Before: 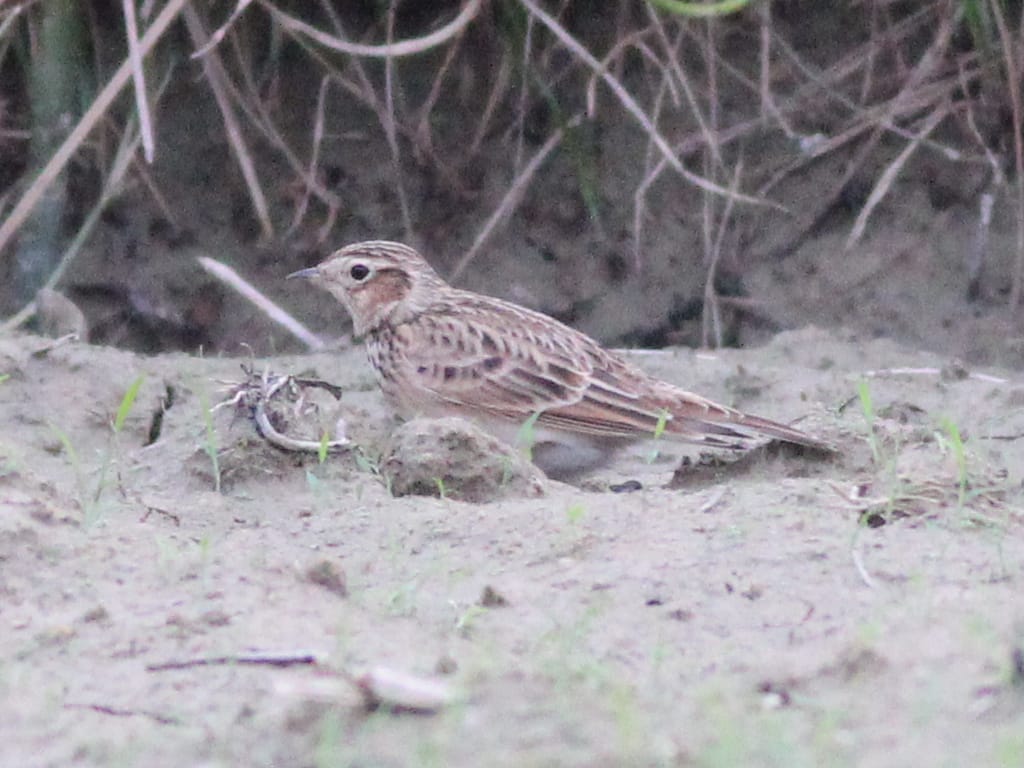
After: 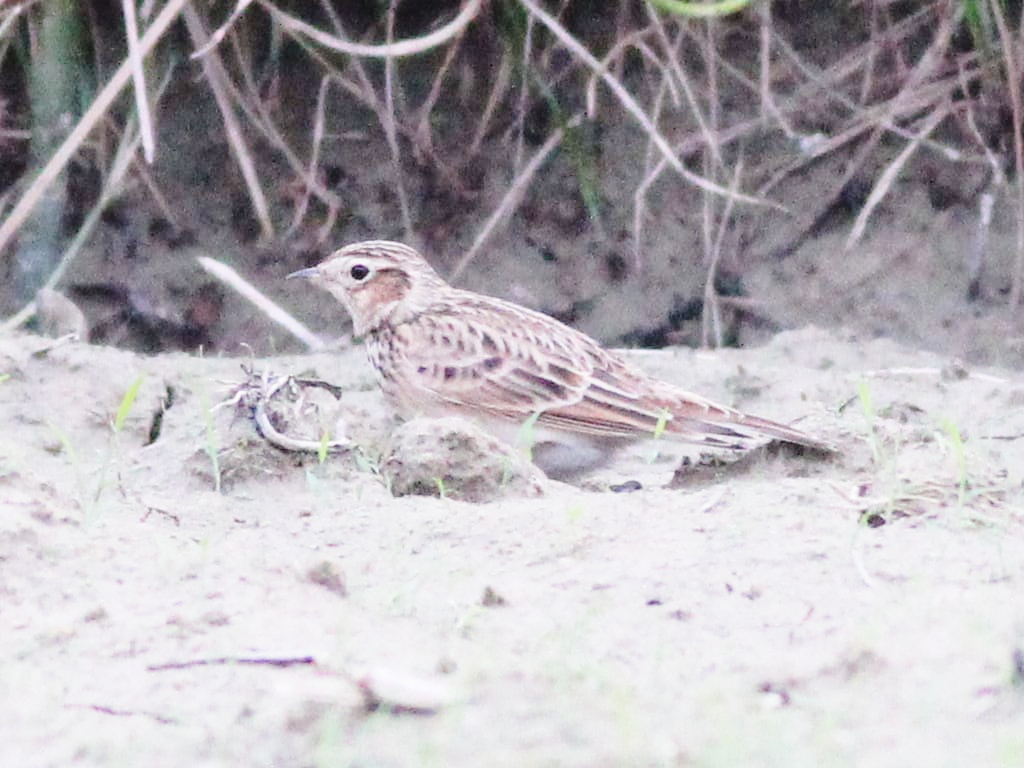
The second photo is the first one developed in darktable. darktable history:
base curve: curves: ch0 [(0, 0) (0.028, 0.03) (0.121, 0.232) (0.46, 0.748) (0.859, 0.968) (1, 1)], exposure shift 0.584, preserve colors none
